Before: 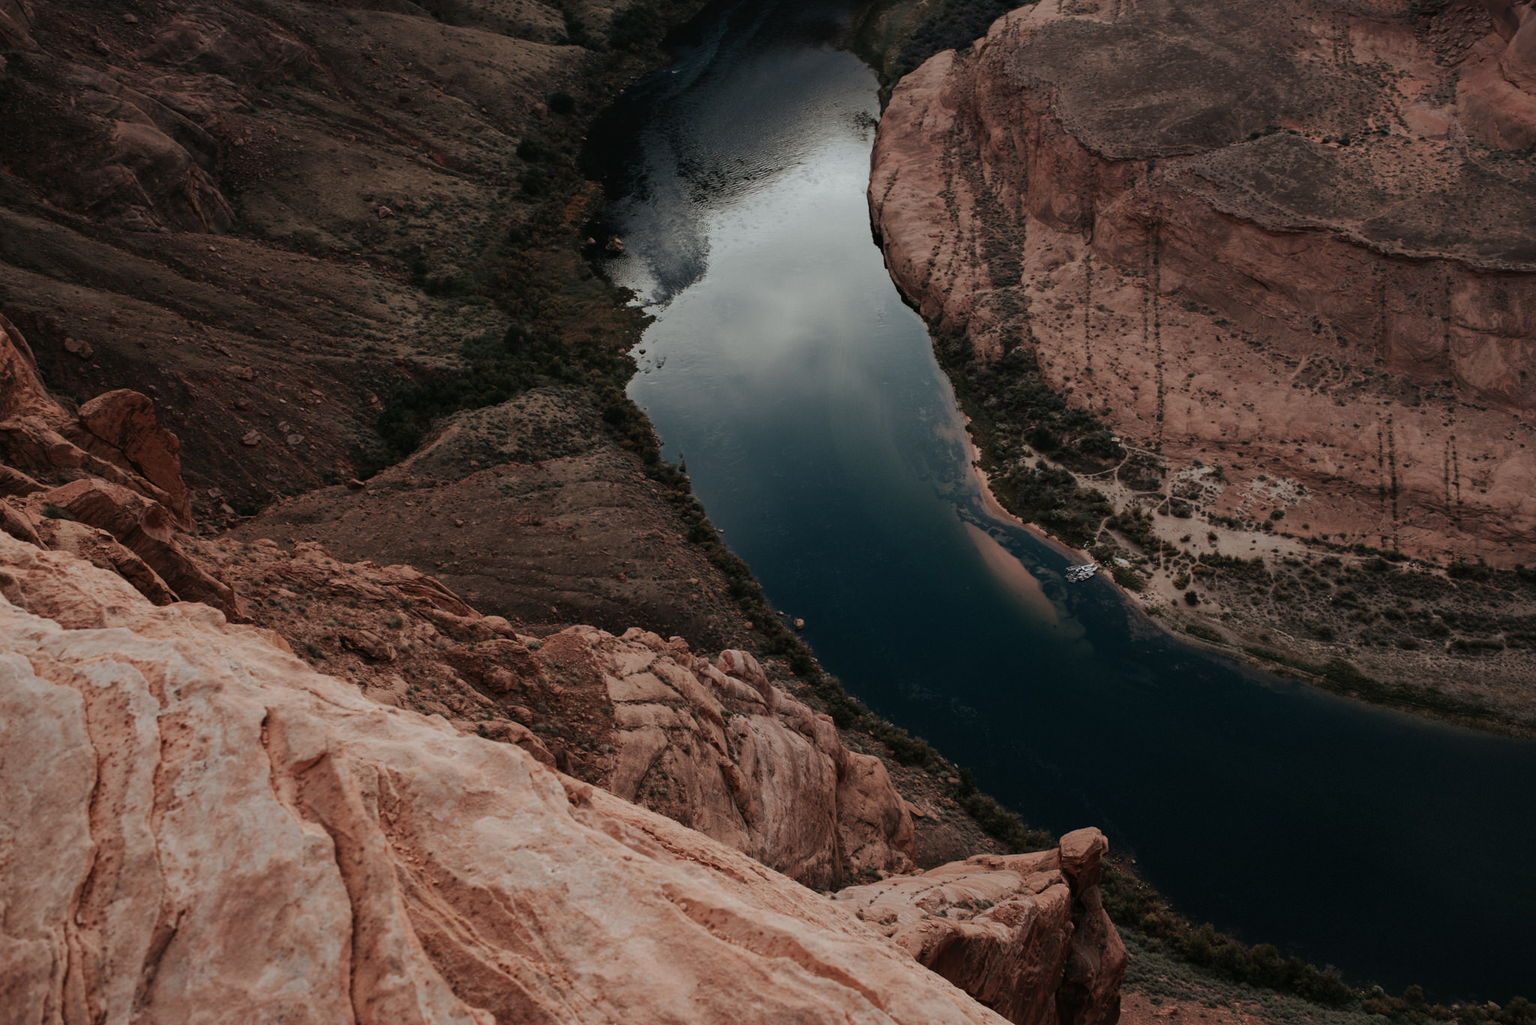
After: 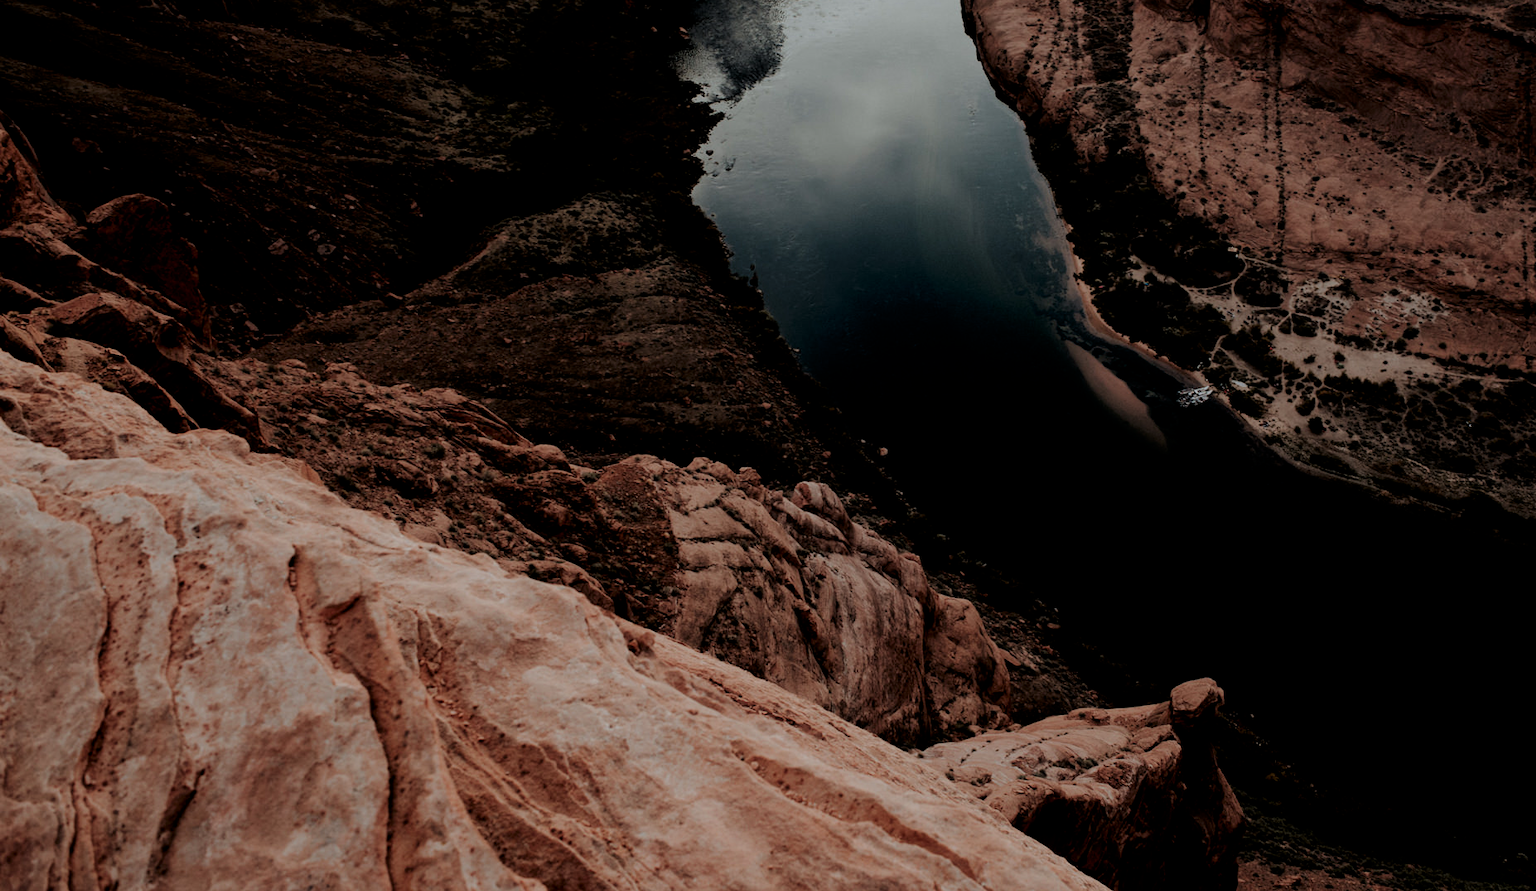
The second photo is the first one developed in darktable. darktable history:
crop: top 20.916%, right 9.437%, bottom 0.316%
filmic rgb: black relative exposure -3.31 EV, white relative exposure 3.45 EV, hardness 2.36, contrast 1.103
haze removal: strength -0.1, adaptive false
contrast brightness saturation: contrast 0.12, brightness -0.12, saturation 0.2
